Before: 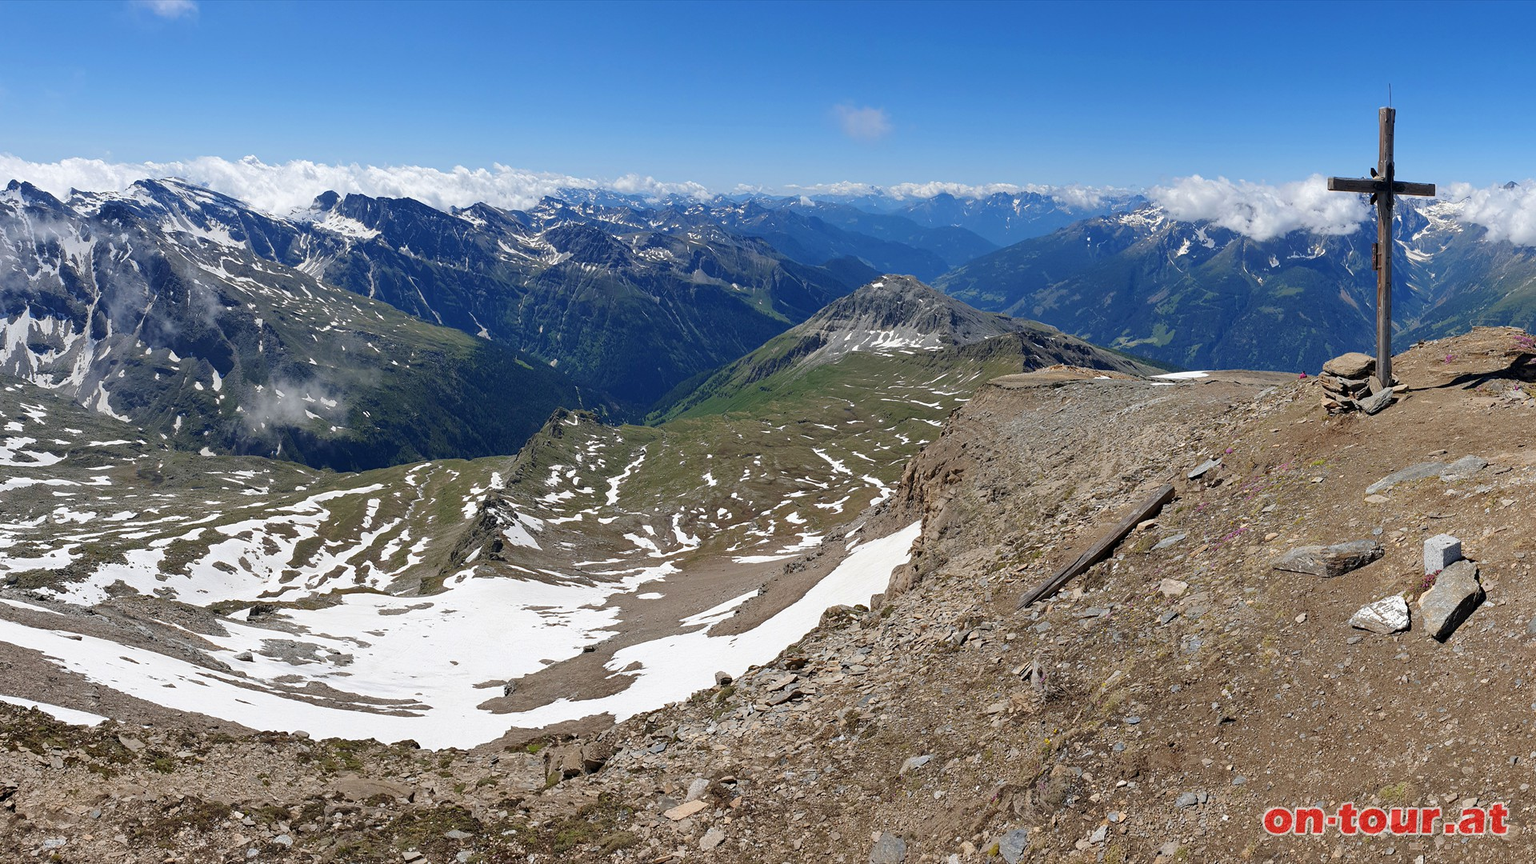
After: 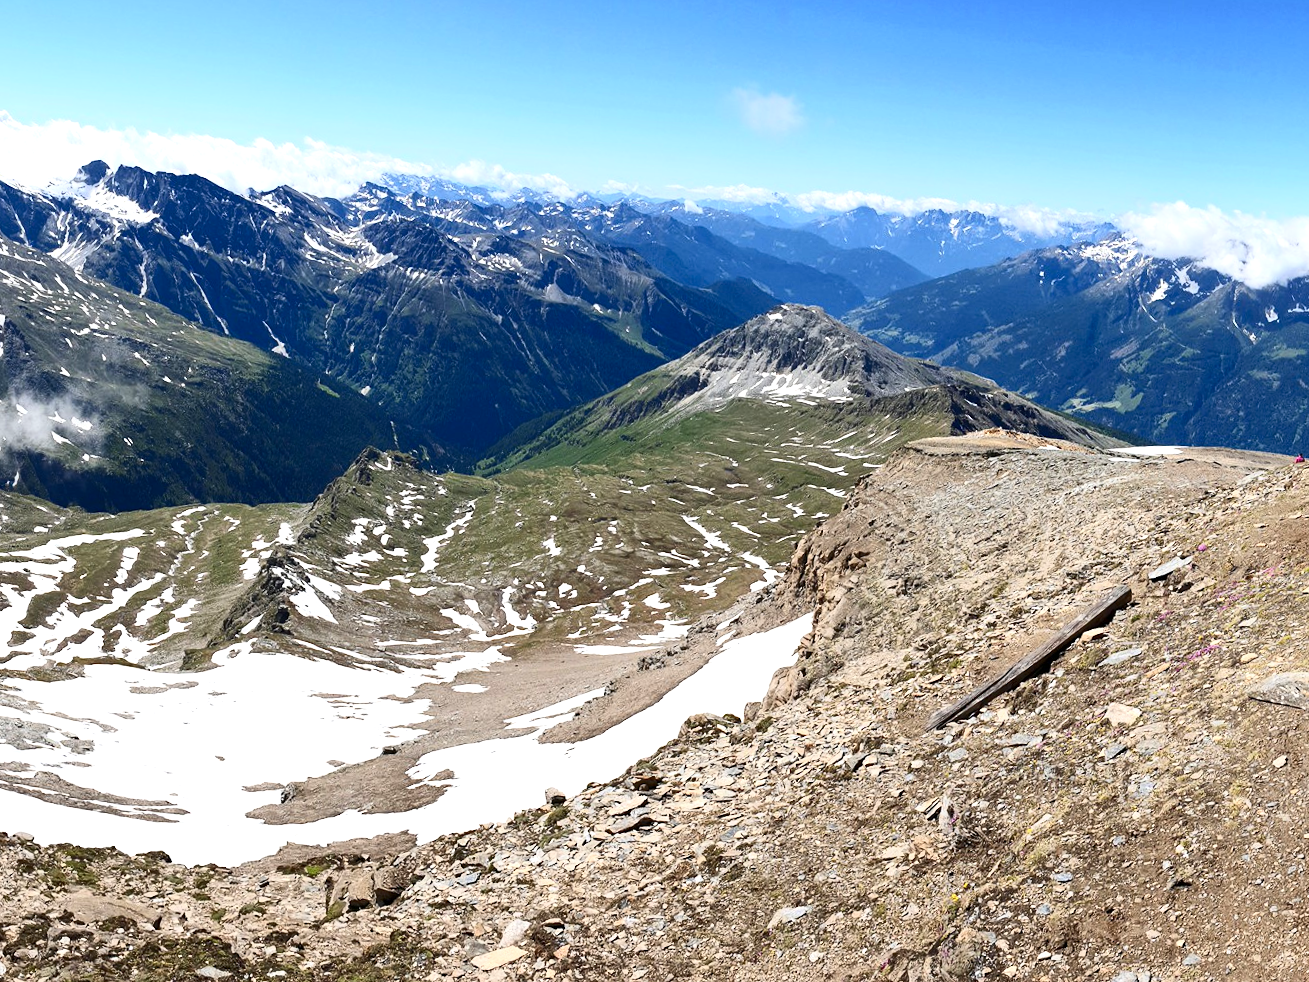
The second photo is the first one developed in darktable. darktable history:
exposure: exposure 0.694 EV, compensate highlight preservation false
crop and rotate: angle -3.22°, left 14.113%, top 0.042%, right 11%, bottom 0.06%
tone curve: curves: ch0 [(0, 0) (0.003, 0.003) (0.011, 0.015) (0.025, 0.031) (0.044, 0.056) (0.069, 0.083) (0.1, 0.113) (0.136, 0.145) (0.177, 0.184) (0.224, 0.225) (0.277, 0.275) (0.335, 0.327) (0.399, 0.385) (0.468, 0.447) (0.543, 0.528) (0.623, 0.611) (0.709, 0.703) (0.801, 0.802) (0.898, 0.902) (1, 1)], color space Lab, independent channels, preserve colors none
contrast brightness saturation: contrast 0.286
